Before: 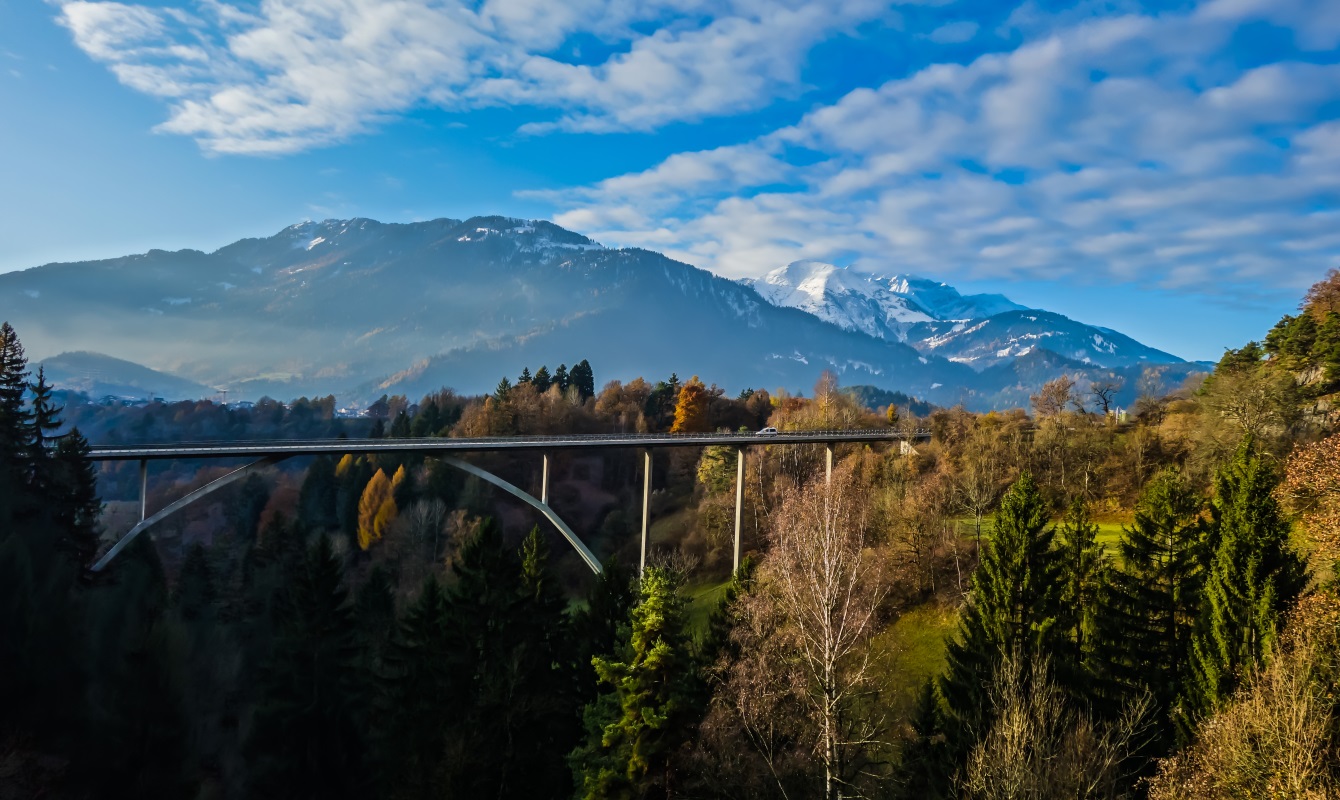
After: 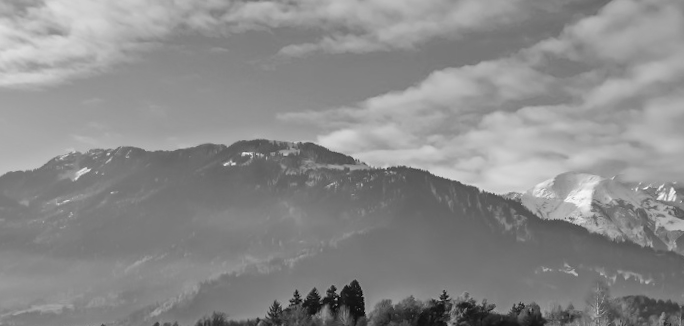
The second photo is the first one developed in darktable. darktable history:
monochrome: on, module defaults
crop: left 15.306%, top 9.065%, right 30.789%, bottom 48.638%
color balance rgb: perceptual saturation grading › global saturation 20%, perceptual saturation grading › highlights -25%, perceptual saturation grading › shadows 50%
rotate and perspective: rotation -2.12°, lens shift (vertical) 0.009, lens shift (horizontal) -0.008, automatic cropping original format, crop left 0.036, crop right 0.964, crop top 0.05, crop bottom 0.959
